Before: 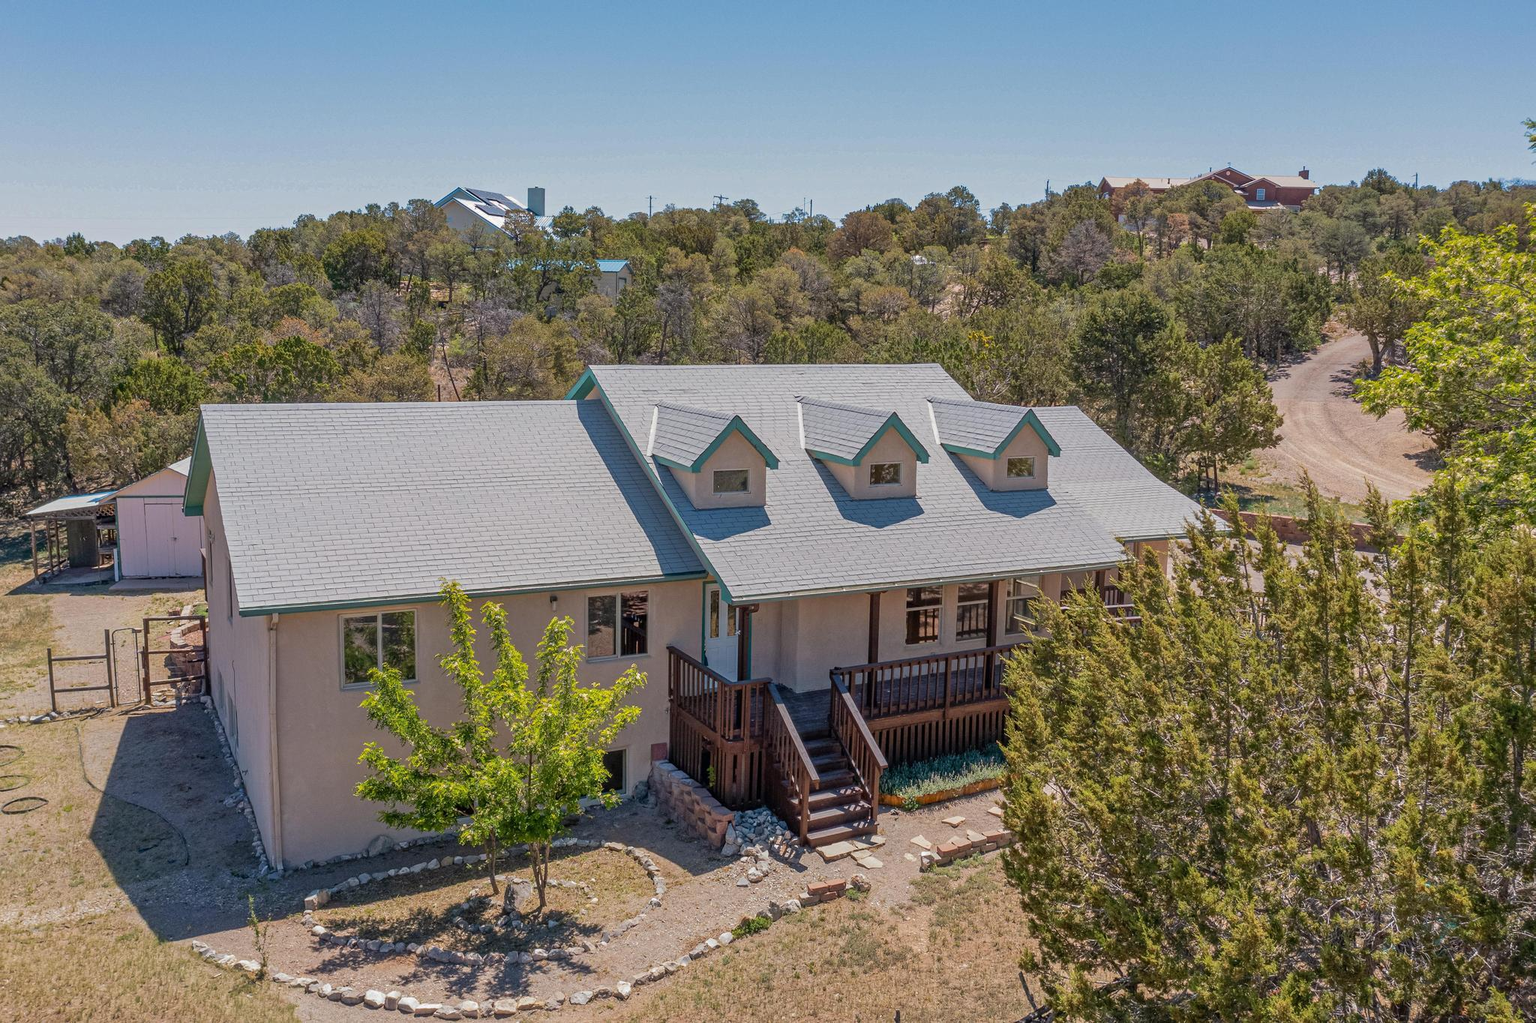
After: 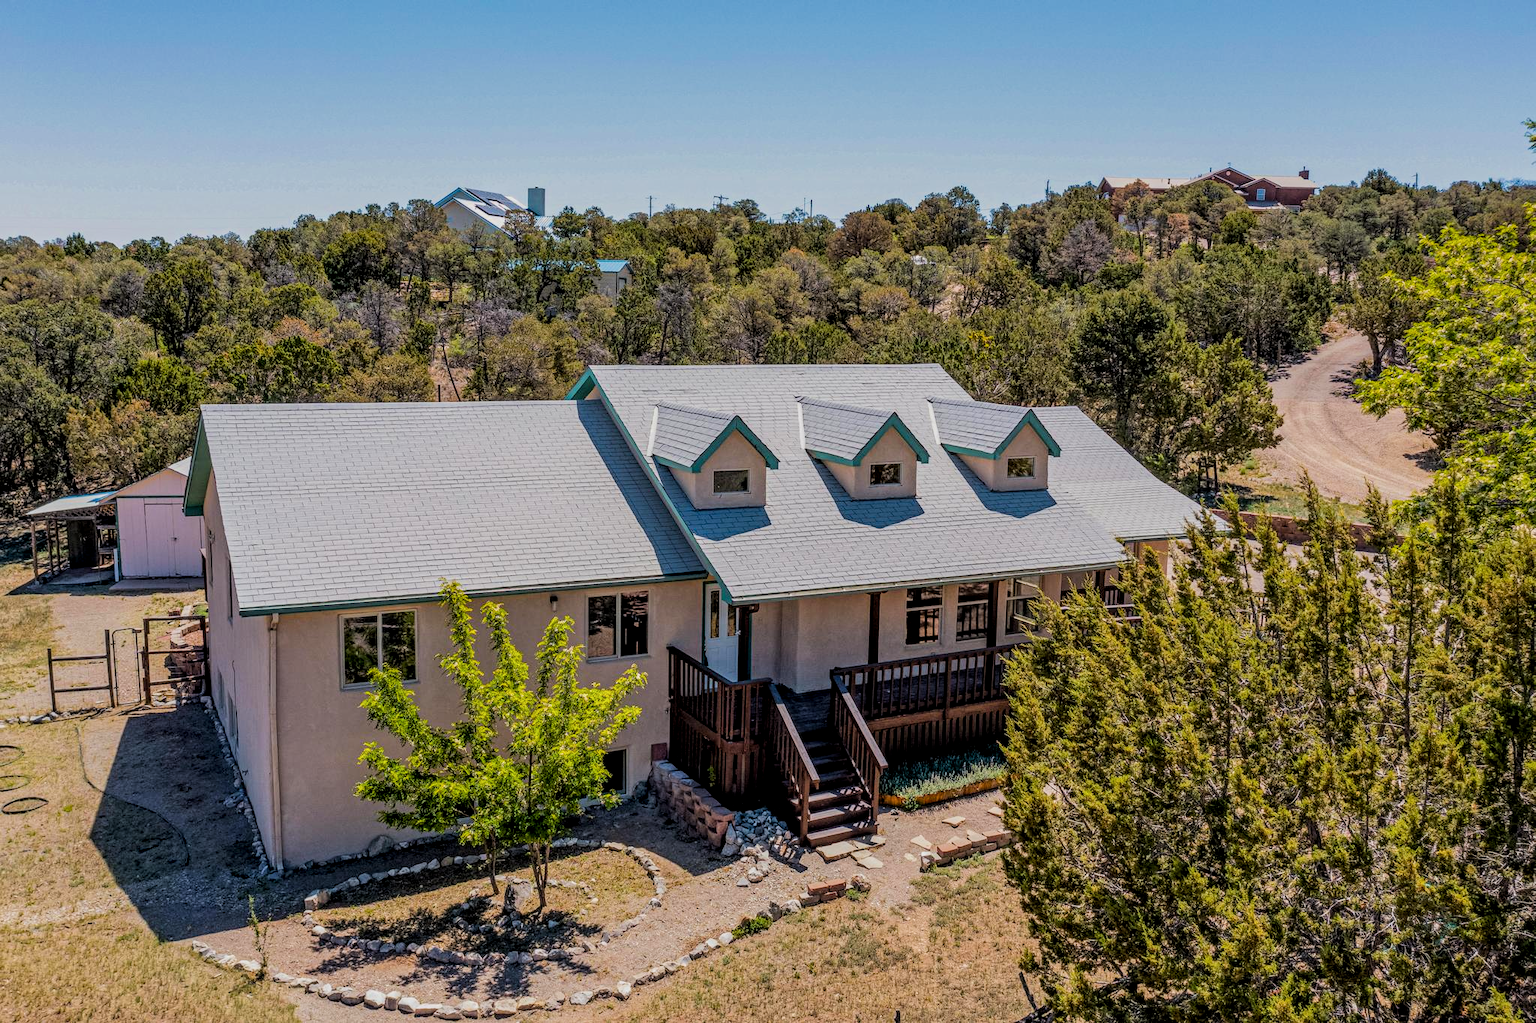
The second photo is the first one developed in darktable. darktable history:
exposure "scene-referred default": black level correction 0, exposure 0.7 EV, compensate exposure bias true, compensate highlight preservation false
color balance rgb: perceptual saturation grading › global saturation 20%, global vibrance 20%
filmic rgb: black relative exposure -5 EV, hardness 2.88, contrast 1.3
local contrast: on, module defaults
